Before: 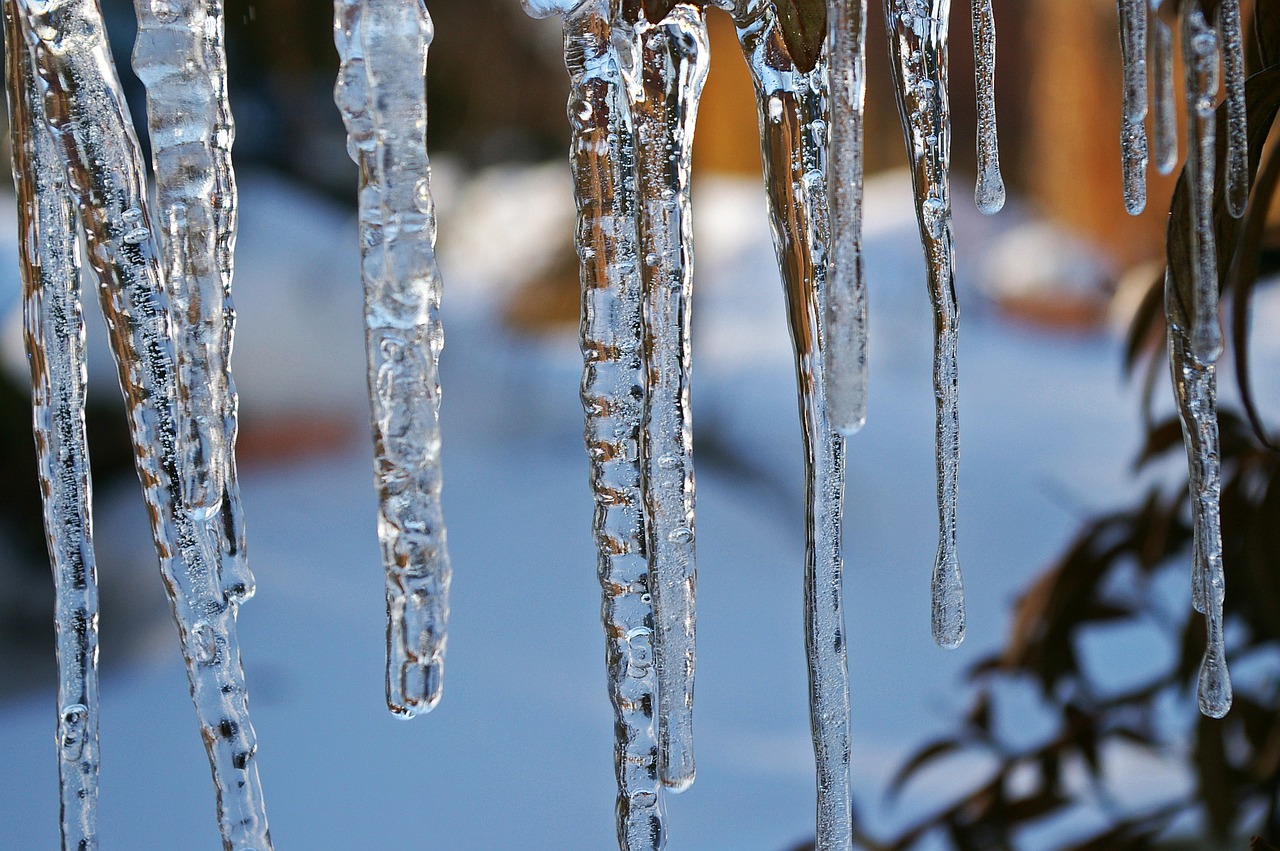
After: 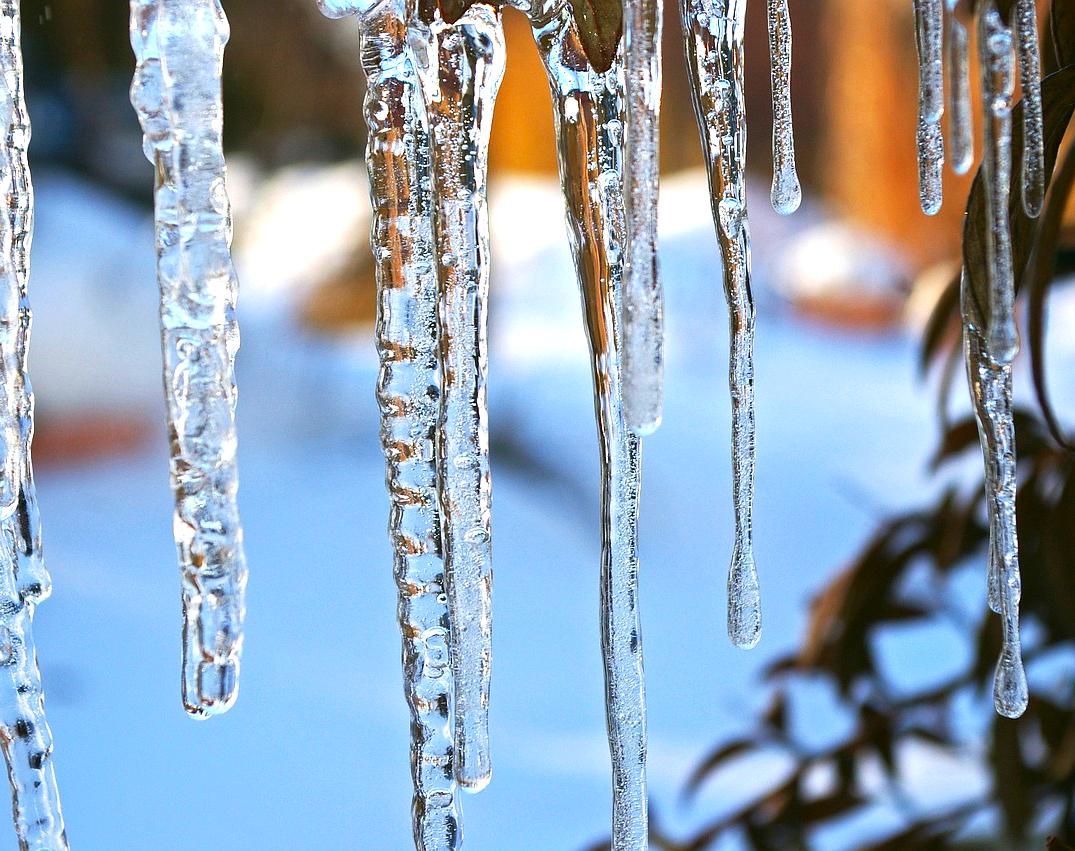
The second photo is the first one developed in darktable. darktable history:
exposure: black level correction 0, exposure 0.891 EV, compensate exposure bias true, compensate highlight preservation false
crop: left 15.958%
contrast brightness saturation: contrast 0.038, saturation 0.163
